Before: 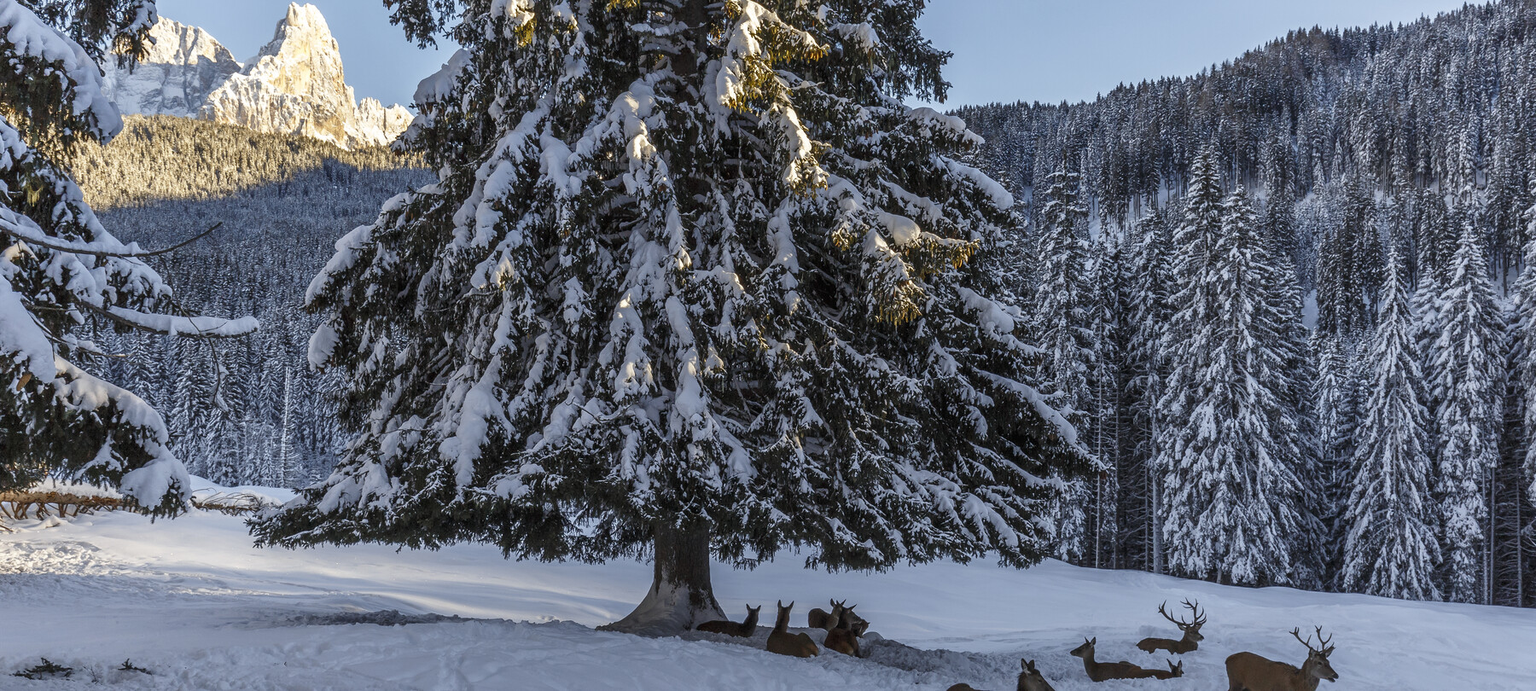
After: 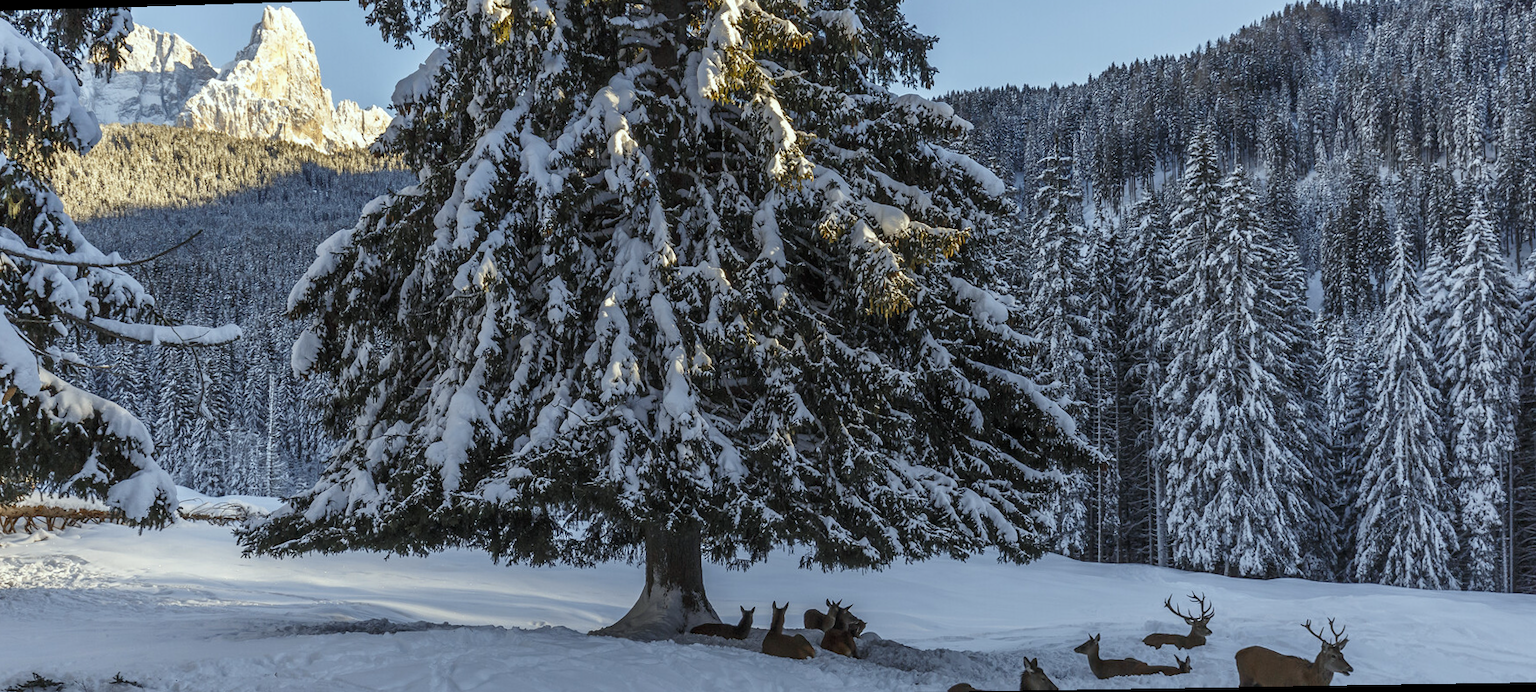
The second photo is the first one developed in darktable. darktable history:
color calibration: illuminant Planckian (black body), x 0.351, y 0.352, temperature 4794.27 K
rotate and perspective: rotation -1.32°, lens shift (horizontal) -0.031, crop left 0.015, crop right 0.985, crop top 0.047, crop bottom 0.982
